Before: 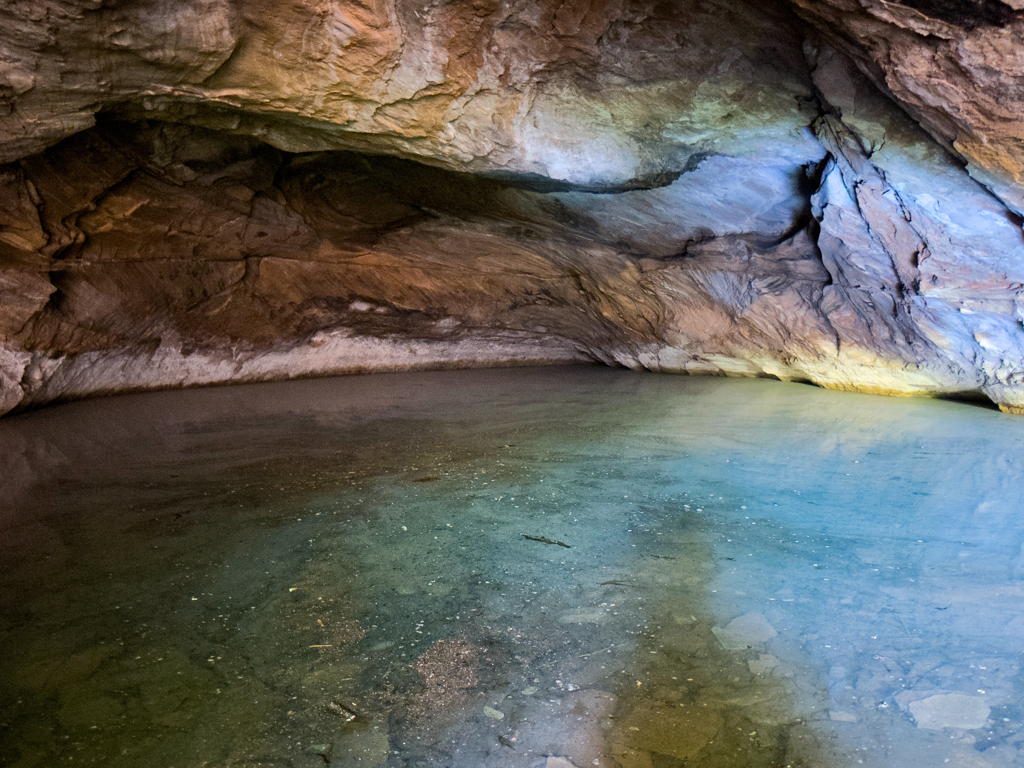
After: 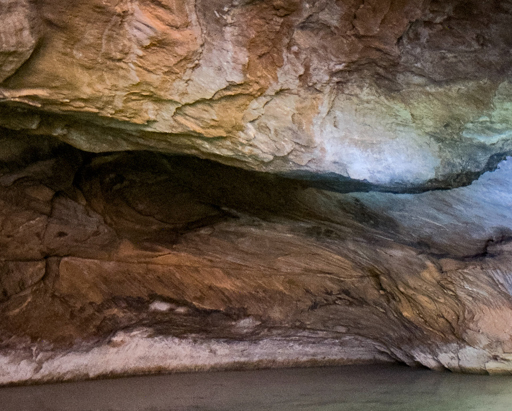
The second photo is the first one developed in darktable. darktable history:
shadows and highlights: shadows 20.91, highlights -82.73, soften with gaussian
crop: left 19.556%, right 30.401%, bottom 46.458%
